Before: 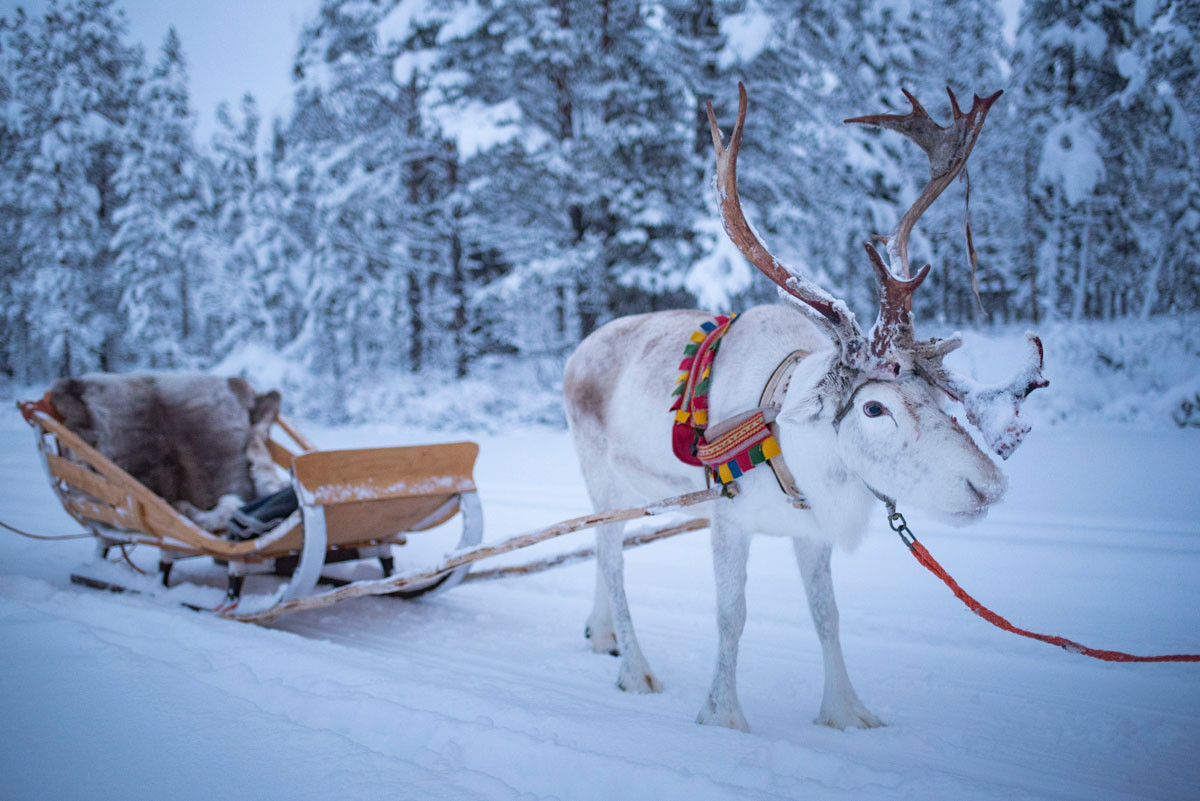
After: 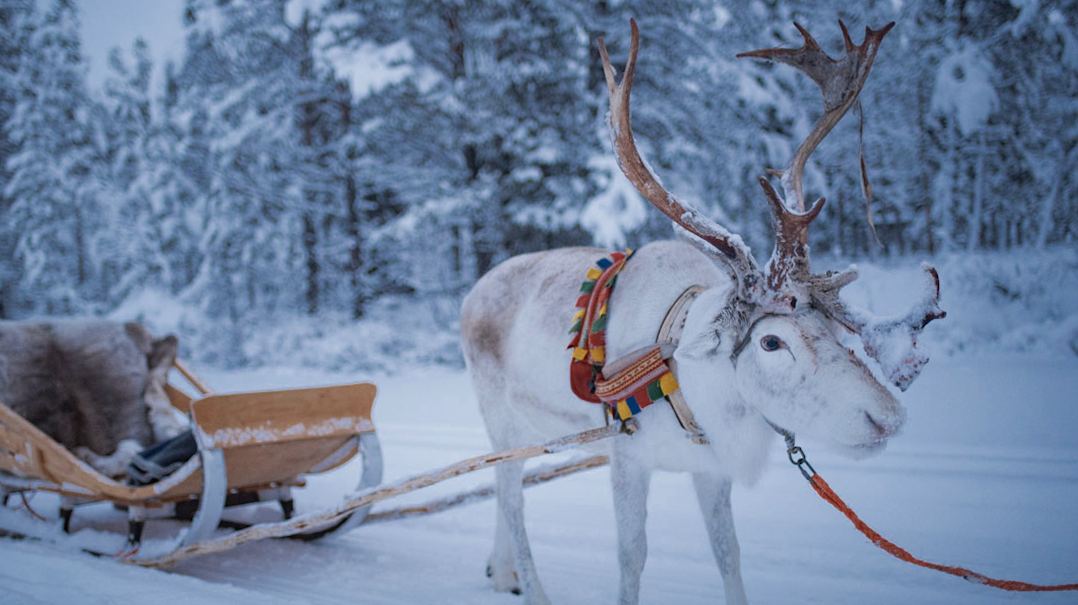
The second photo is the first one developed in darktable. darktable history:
crop: left 8.155%, top 6.611%, bottom 15.385%
color zones: curves: ch0 [(0, 0.5) (0.125, 0.4) (0.25, 0.5) (0.375, 0.4) (0.5, 0.4) (0.625, 0.35) (0.75, 0.35) (0.875, 0.5)]; ch1 [(0, 0.35) (0.125, 0.45) (0.25, 0.35) (0.375, 0.35) (0.5, 0.35) (0.625, 0.35) (0.75, 0.45) (0.875, 0.35)]; ch2 [(0, 0.6) (0.125, 0.5) (0.25, 0.5) (0.375, 0.6) (0.5, 0.6) (0.625, 0.5) (0.75, 0.5) (0.875, 0.5)]
rotate and perspective: rotation -1°, crop left 0.011, crop right 0.989, crop top 0.025, crop bottom 0.975
